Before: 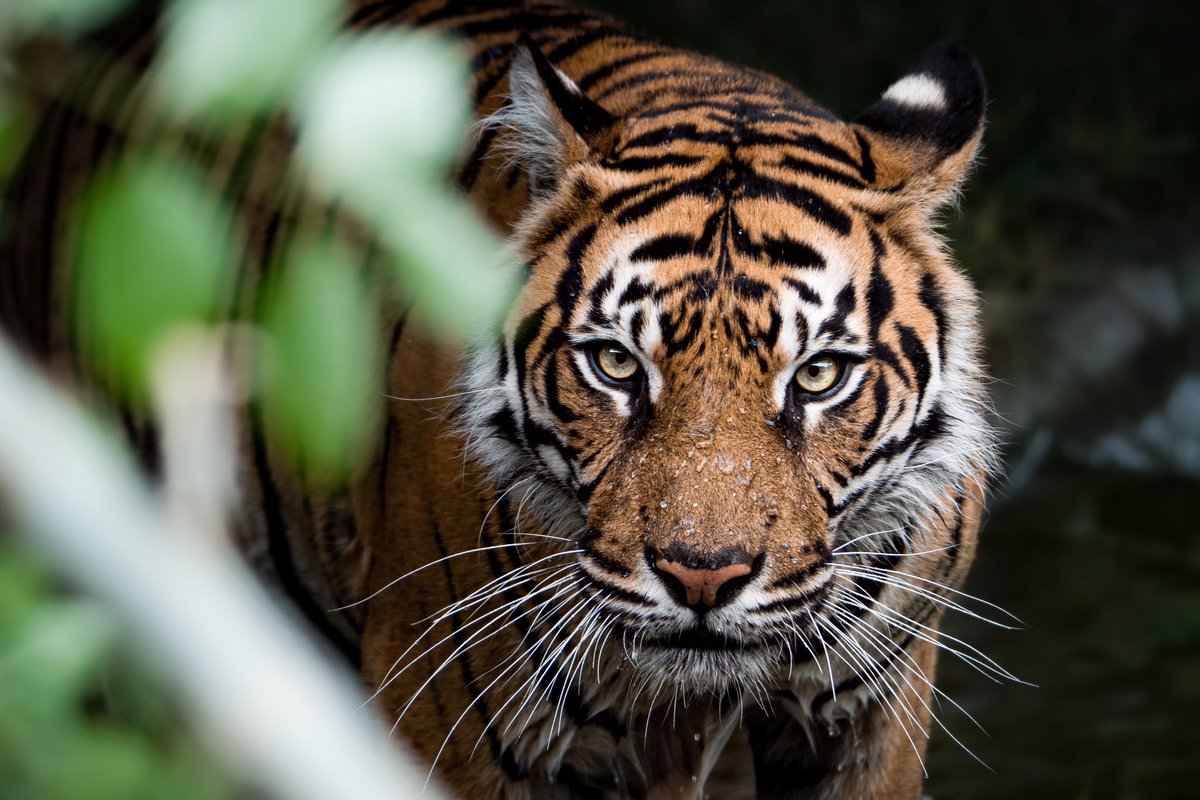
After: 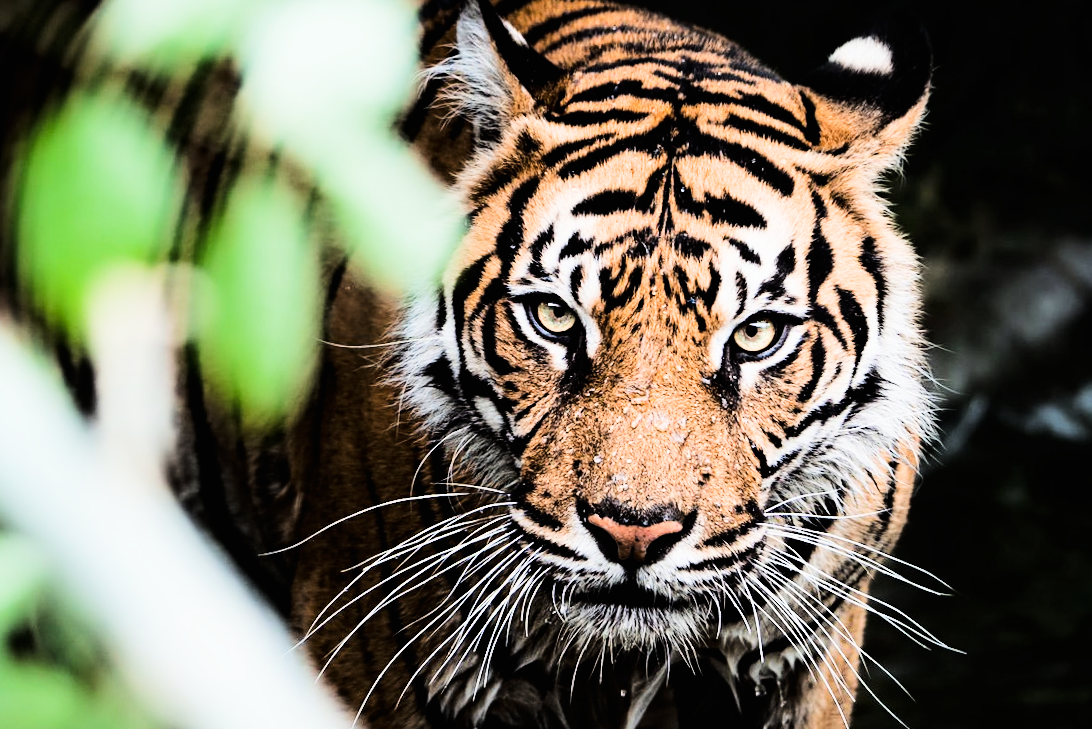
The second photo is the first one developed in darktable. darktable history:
filmic rgb: black relative exposure -5.07 EV, white relative exposure 3.99 EV, hardness 2.9, contrast 1.298, highlights saturation mix -28.6%
exposure: black level correction 0, exposure 1.095 EV, compensate highlight preservation false
crop and rotate: angle -1.83°, left 3.167%, top 3.891%, right 1.495%, bottom 0.609%
tone curve: curves: ch0 [(0, 0) (0.003, 0.008) (0.011, 0.011) (0.025, 0.018) (0.044, 0.028) (0.069, 0.039) (0.1, 0.056) (0.136, 0.081) (0.177, 0.118) (0.224, 0.164) (0.277, 0.223) (0.335, 0.3) (0.399, 0.399) (0.468, 0.51) (0.543, 0.618) (0.623, 0.71) (0.709, 0.79) (0.801, 0.865) (0.898, 0.93) (1, 1)], color space Lab, linked channels, preserve colors none
sharpen: amount 0.213
